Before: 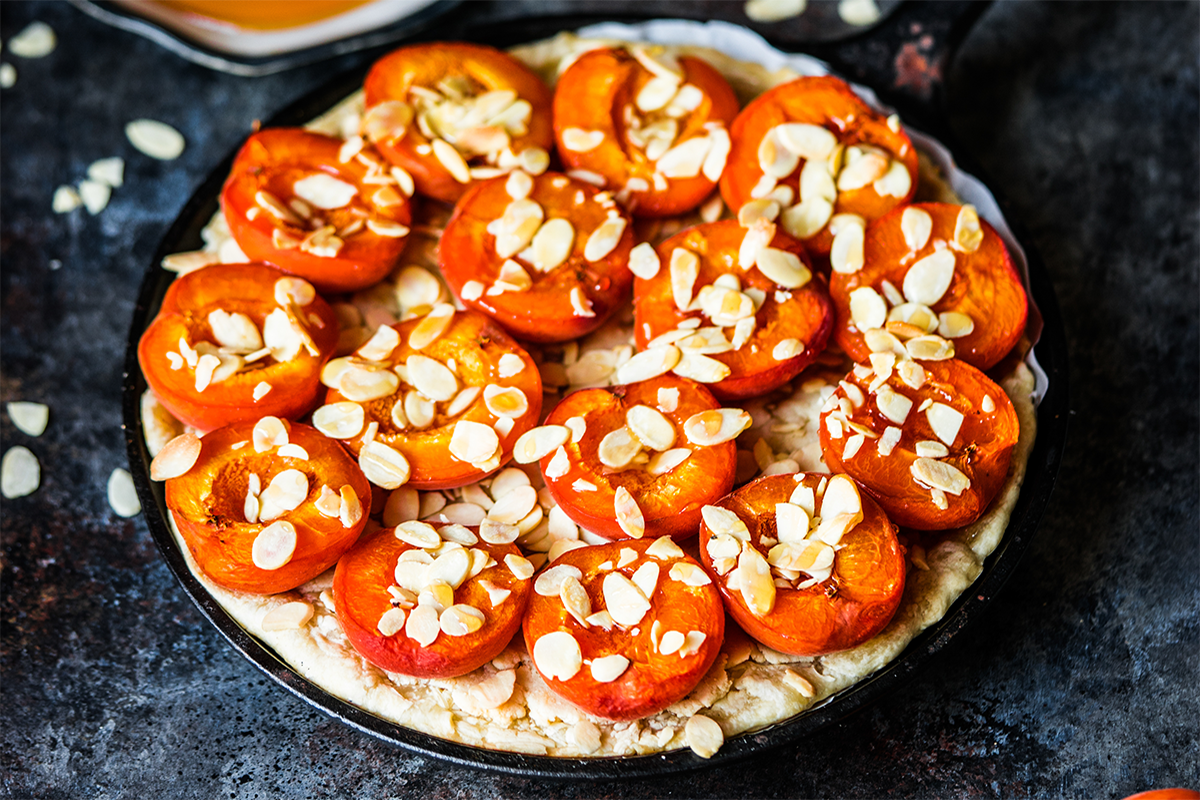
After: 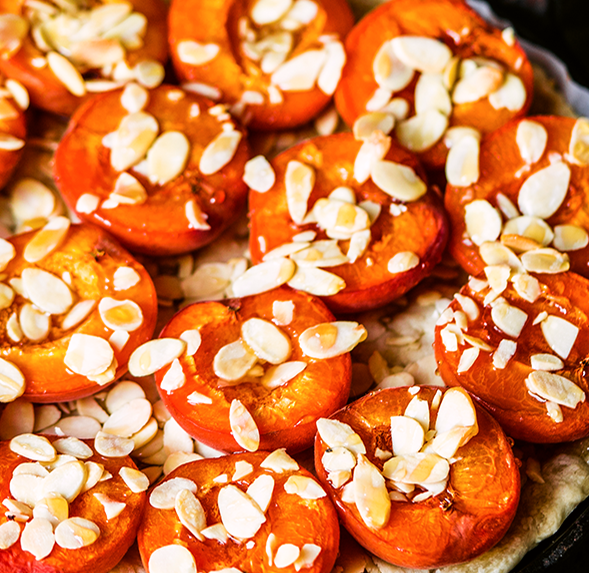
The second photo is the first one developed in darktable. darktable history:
color correction: highlights a* 3.06, highlights b* -1.12, shadows a* -0.103, shadows b* 2.56, saturation 0.979
crop: left 32.098%, top 10.929%, right 18.78%, bottom 17.321%
